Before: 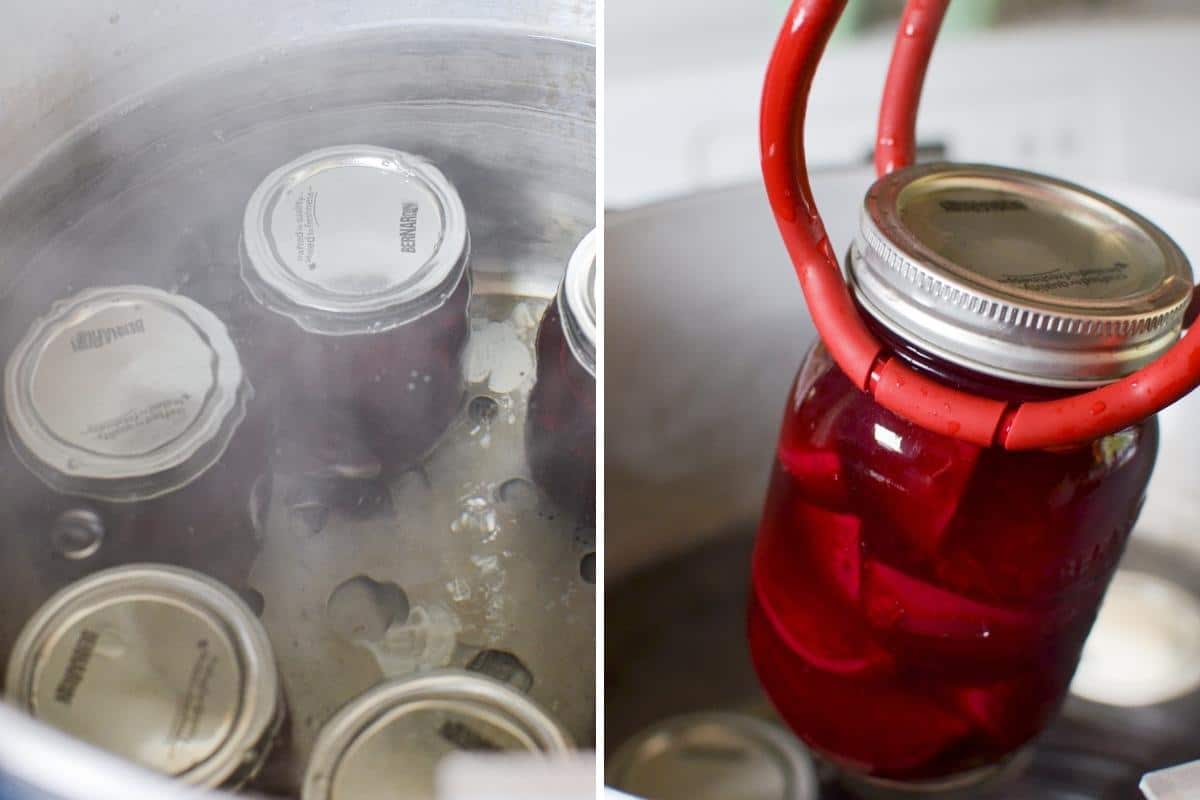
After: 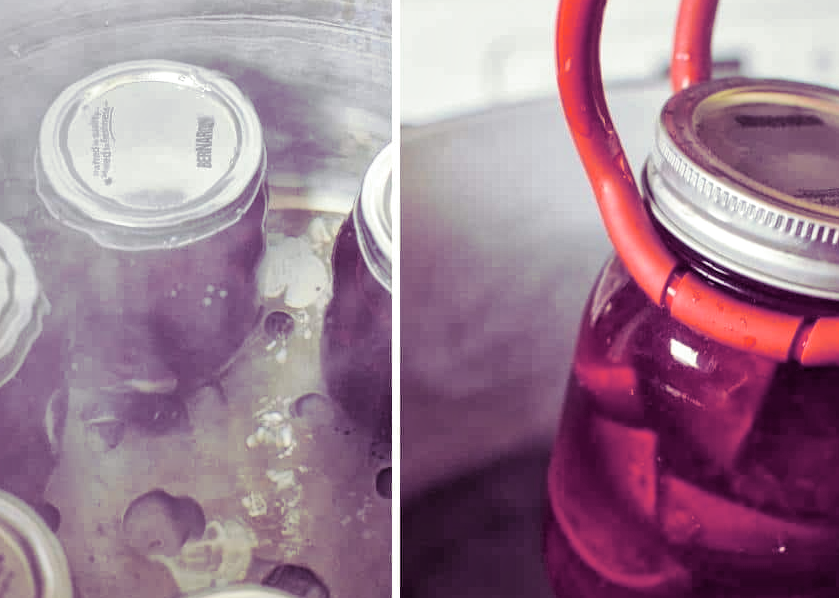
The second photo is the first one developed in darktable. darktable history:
global tonemap: drago (1, 100), detail 1
crop and rotate: left 17.046%, top 10.659%, right 12.989%, bottom 14.553%
split-toning: shadows › hue 277.2°, shadows › saturation 0.74
